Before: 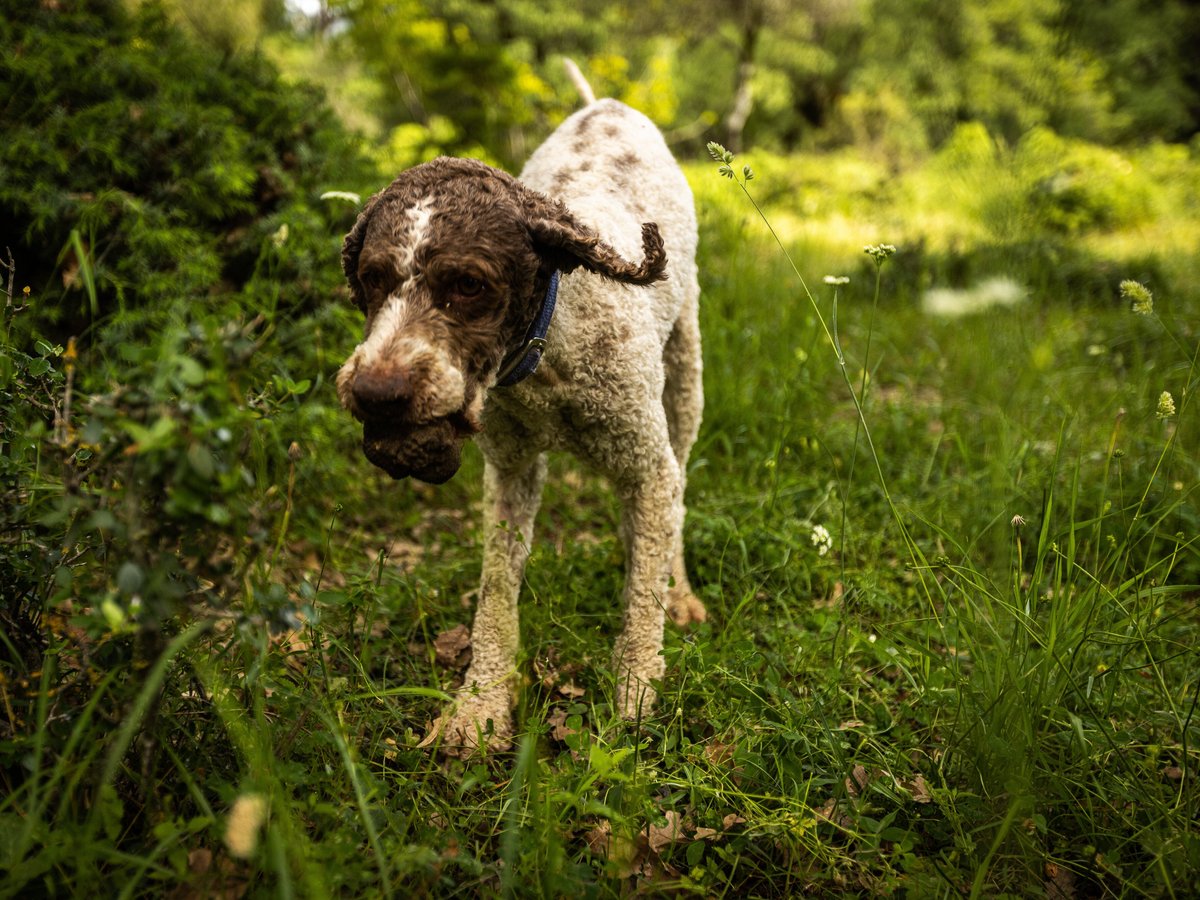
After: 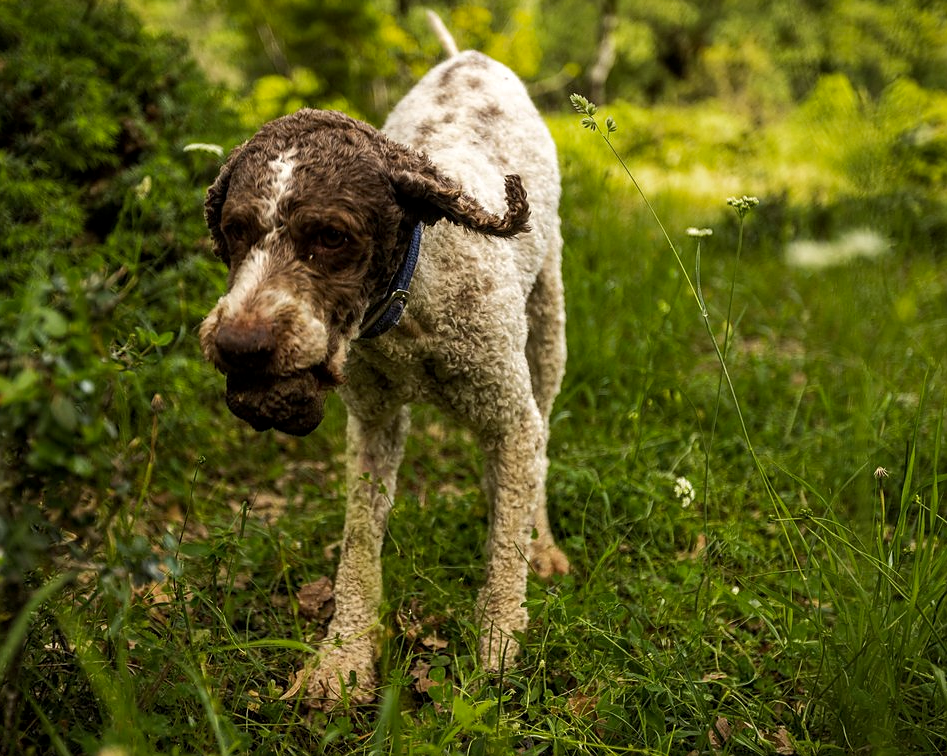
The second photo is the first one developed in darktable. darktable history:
local contrast: highlights 102%, shadows 100%, detail 120%, midtone range 0.2
sharpen: radius 1.051, threshold 0.914
tone equalizer: edges refinement/feathering 500, mask exposure compensation -1.57 EV, preserve details no
crop: left 11.474%, top 5.395%, right 9.6%, bottom 10.528%
color zones: curves: ch0 [(0, 0.444) (0.143, 0.442) (0.286, 0.441) (0.429, 0.441) (0.571, 0.441) (0.714, 0.441) (0.857, 0.442) (1, 0.444)]
